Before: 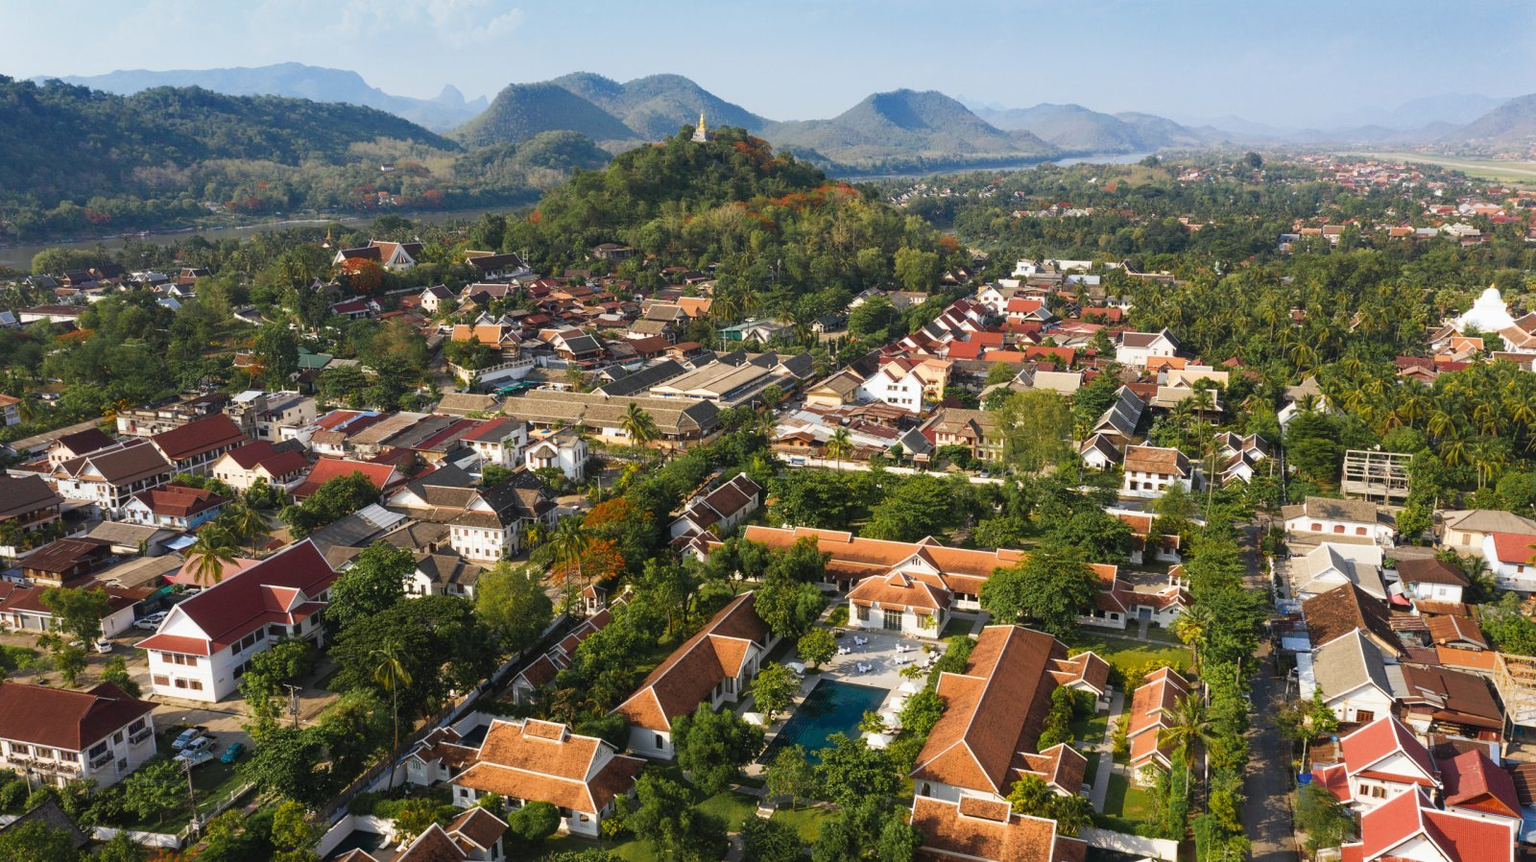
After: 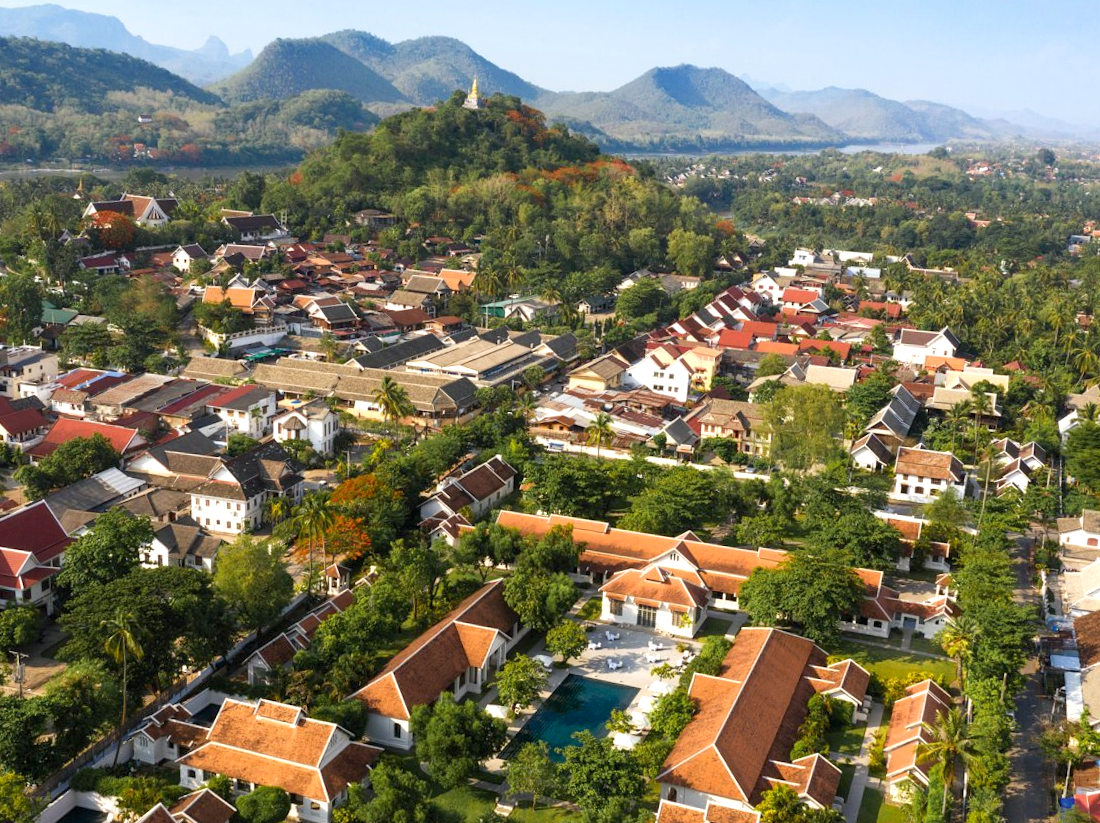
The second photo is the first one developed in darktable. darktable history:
crop and rotate: angle -2.91°, left 14.167%, top 0.031%, right 10.926%, bottom 0.084%
exposure: black level correction 0.004, exposure 0.39 EV, compensate exposure bias true, compensate highlight preservation false
